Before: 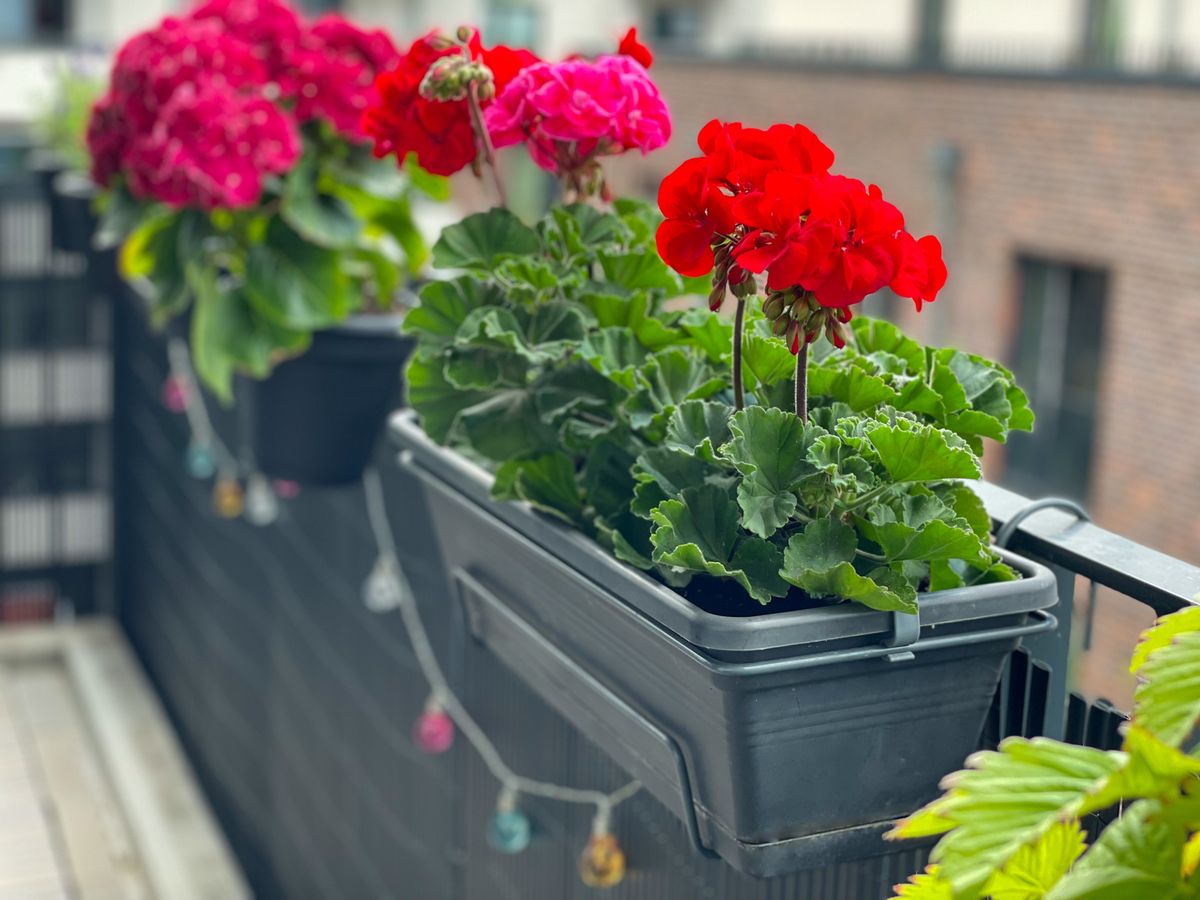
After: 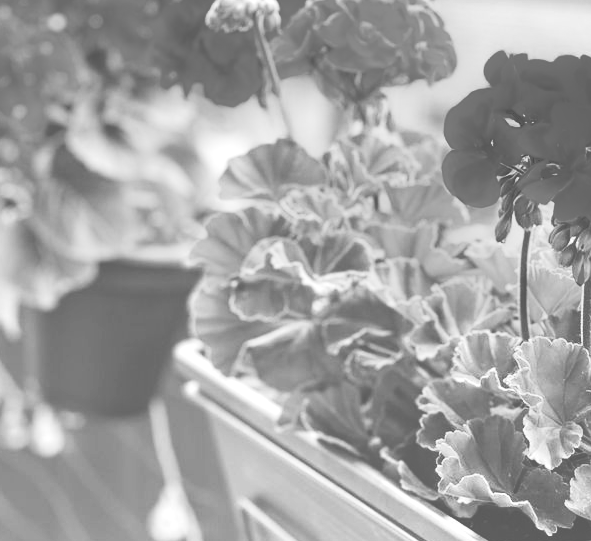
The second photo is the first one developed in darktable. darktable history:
monochrome: size 1
crop: left 17.835%, top 7.675%, right 32.881%, bottom 32.213%
contrast brightness saturation: contrast 0.04, saturation 0.16
levels: levels [0.072, 0.414, 0.976]
exposure: black level correction 0, exposure 1.125 EV, compensate exposure bias true, compensate highlight preservation false
tone curve: curves: ch0 [(0, 0) (0.003, 0.24) (0.011, 0.24) (0.025, 0.24) (0.044, 0.244) (0.069, 0.244) (0.1, 0.252) (0.136, 0.264) (0.177, 0.274) (0.224, 0.284) (0.277, 0.313) (0.335, 0.361) (0.399, 0.415) (0.468, 0.498) (0.543, 0.595) (0.623, 0.695) (0.709, 0.793) (0.801, 0.883) (0.898, 0.942) (1, 1)], preserve colors none
